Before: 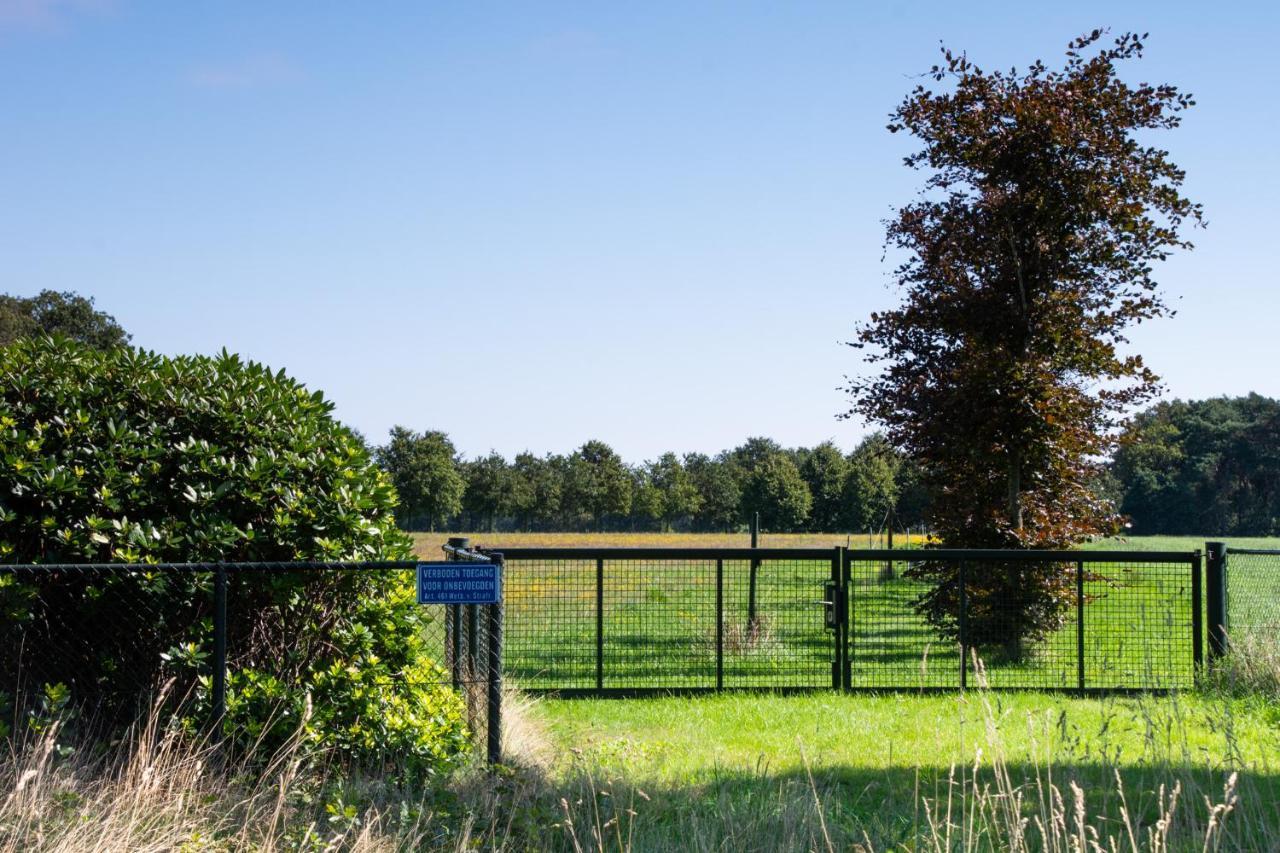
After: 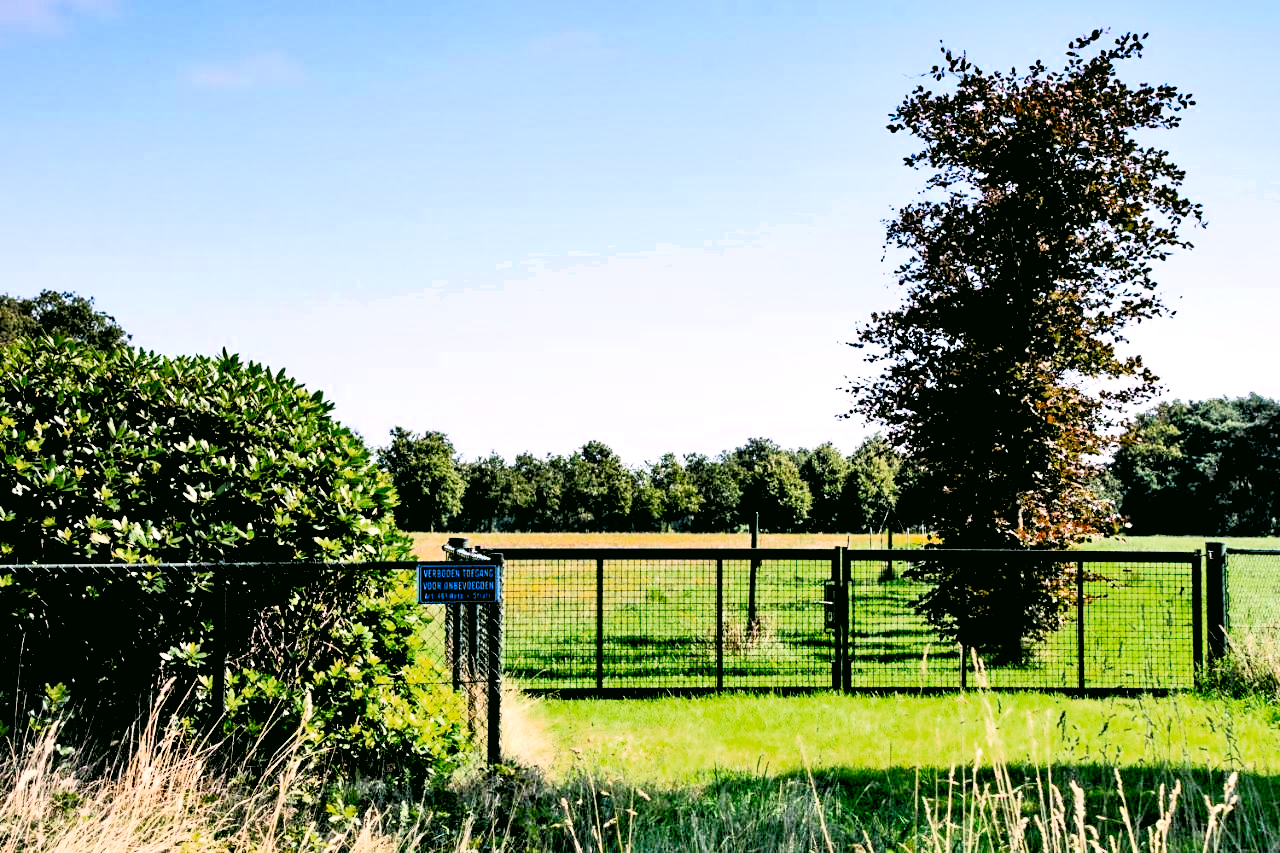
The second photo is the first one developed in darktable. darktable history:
contrast brightness saturation: contrast 0.28
exposure: exposure 0.2 EV, compensate highlight preservation false
shadows and highlights: shadows 49, highlights -41, soften with gaussian
tone curve: curves: ch0 [(0, 0) (0.004, 0.001) (0.133, 0.112) (0.325, 0.362) (0.832, 0.893) (1, 1)], color space Lab, linked channels, preserve colors none
color correction: highlights a* 4.02, highlights b* 4.98, shadows a* -7.55, shadows b* 4.98
contrast equalizer: y [[0.601, 0.6, 0.598, 0.598, 0.6, 0.601], [0.5 ×6], [0.5 ×6], [0 ×6], [0 ×6]]
local contrast: mode bilateral grid, contrast 20, coarseness 50, detail 120%, midtone range 0.2
color zones: curves: ch0 [(0, 0.425) (0.143, 0.422) (0.286, 0.42) (0.429, 0.419) (0.571, 0.419) (0.714, 0.42) (0.857, 0.422) (1, 0.425)]
levels: levels [0.072, 0.414, 0.976]
